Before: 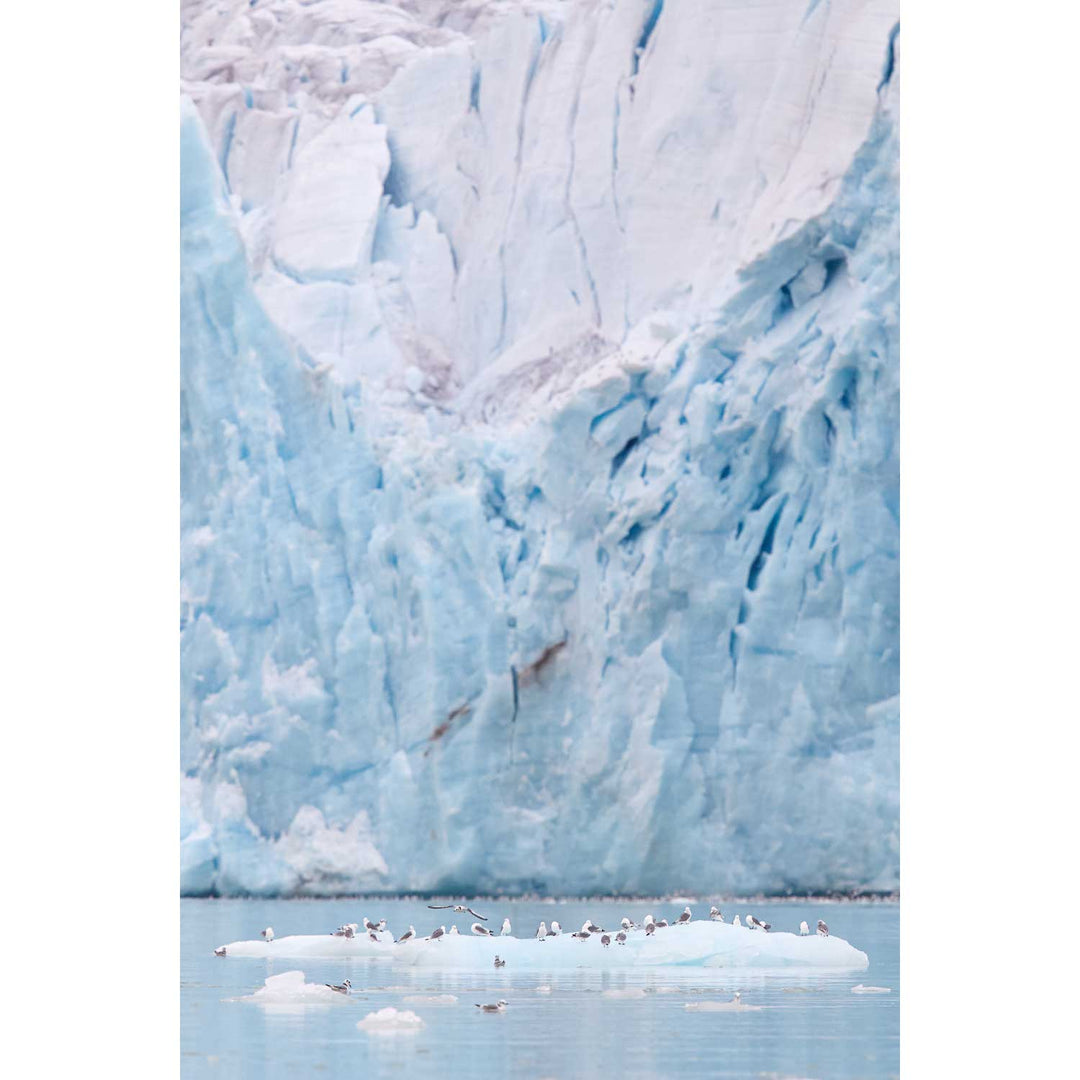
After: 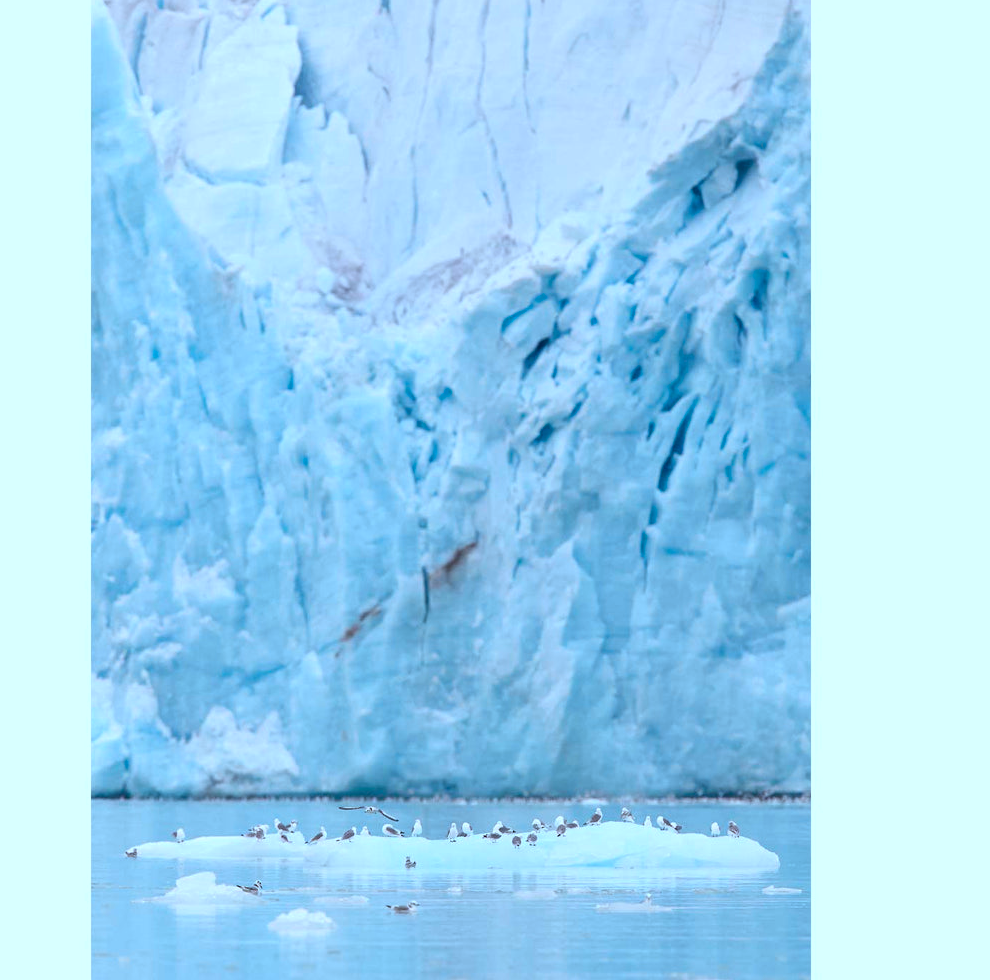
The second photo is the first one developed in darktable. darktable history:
crop and rotate: left 8.262%, top 9.226%
rotate and perspective: automatic cropping original format, crop left 0, crop top 0
color correction: highlights a* -9.73, highlights b* -21.22
